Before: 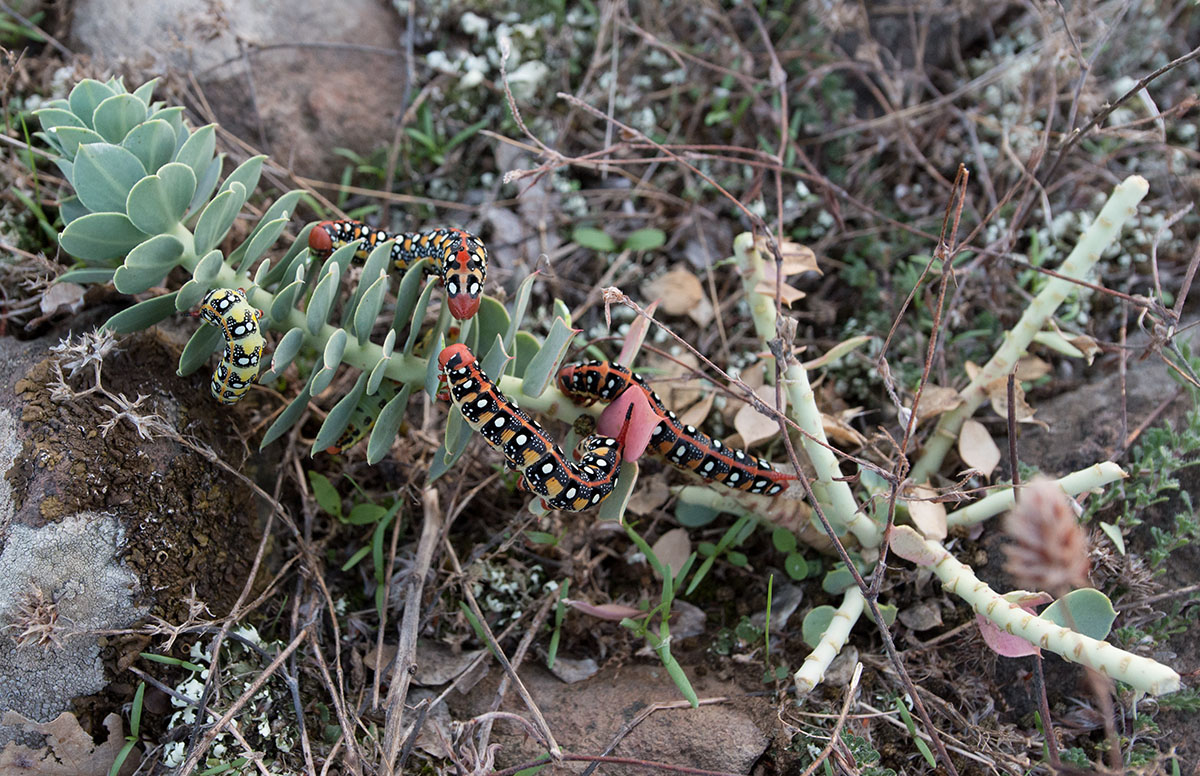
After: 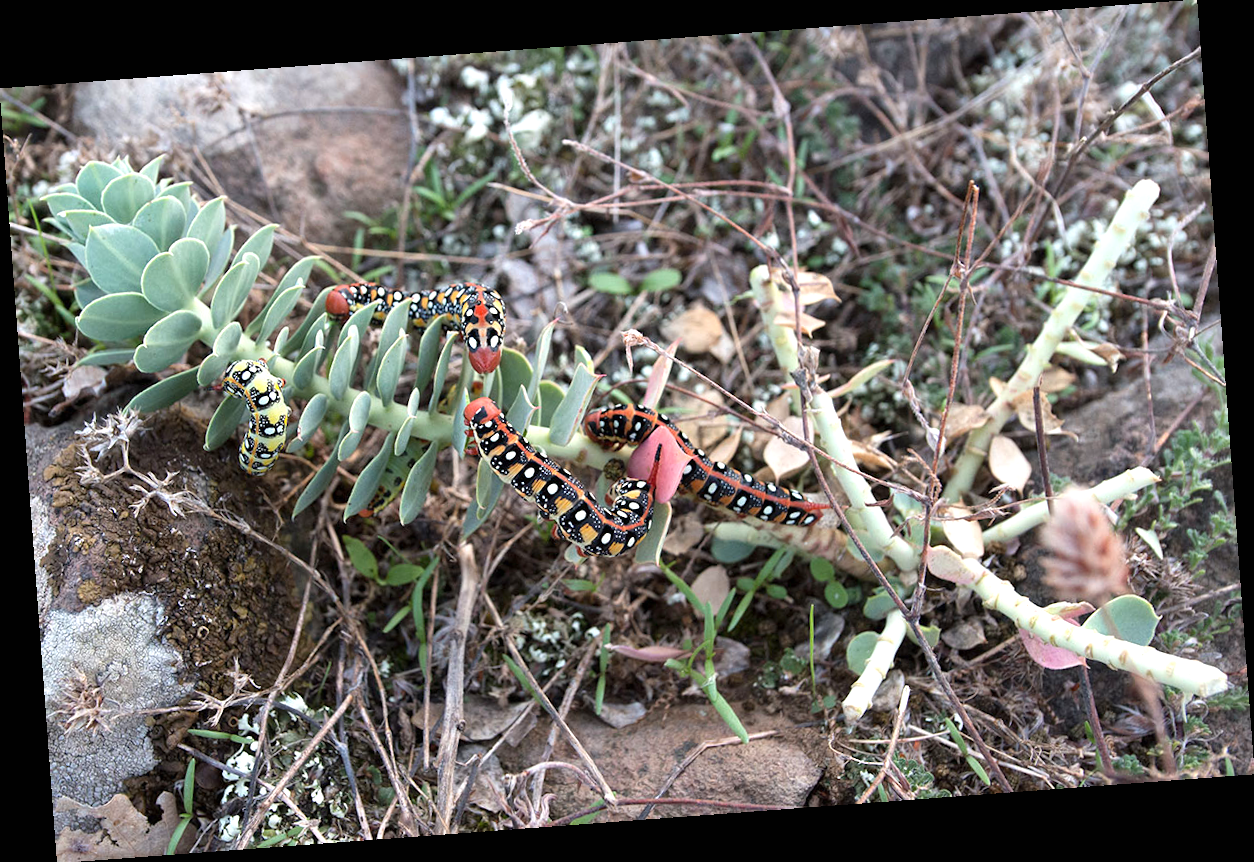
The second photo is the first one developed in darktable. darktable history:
rotate and perspective: rotation -4.25°, automatic cropping off
local contrast: mode bilateral grid, contrast 15, coarseness 36, detail 105%, midtone range 0.2
exposure: black level correction 0, exposure 0.7 EV, compensate exposure bias true, compensate highlight preservation false
